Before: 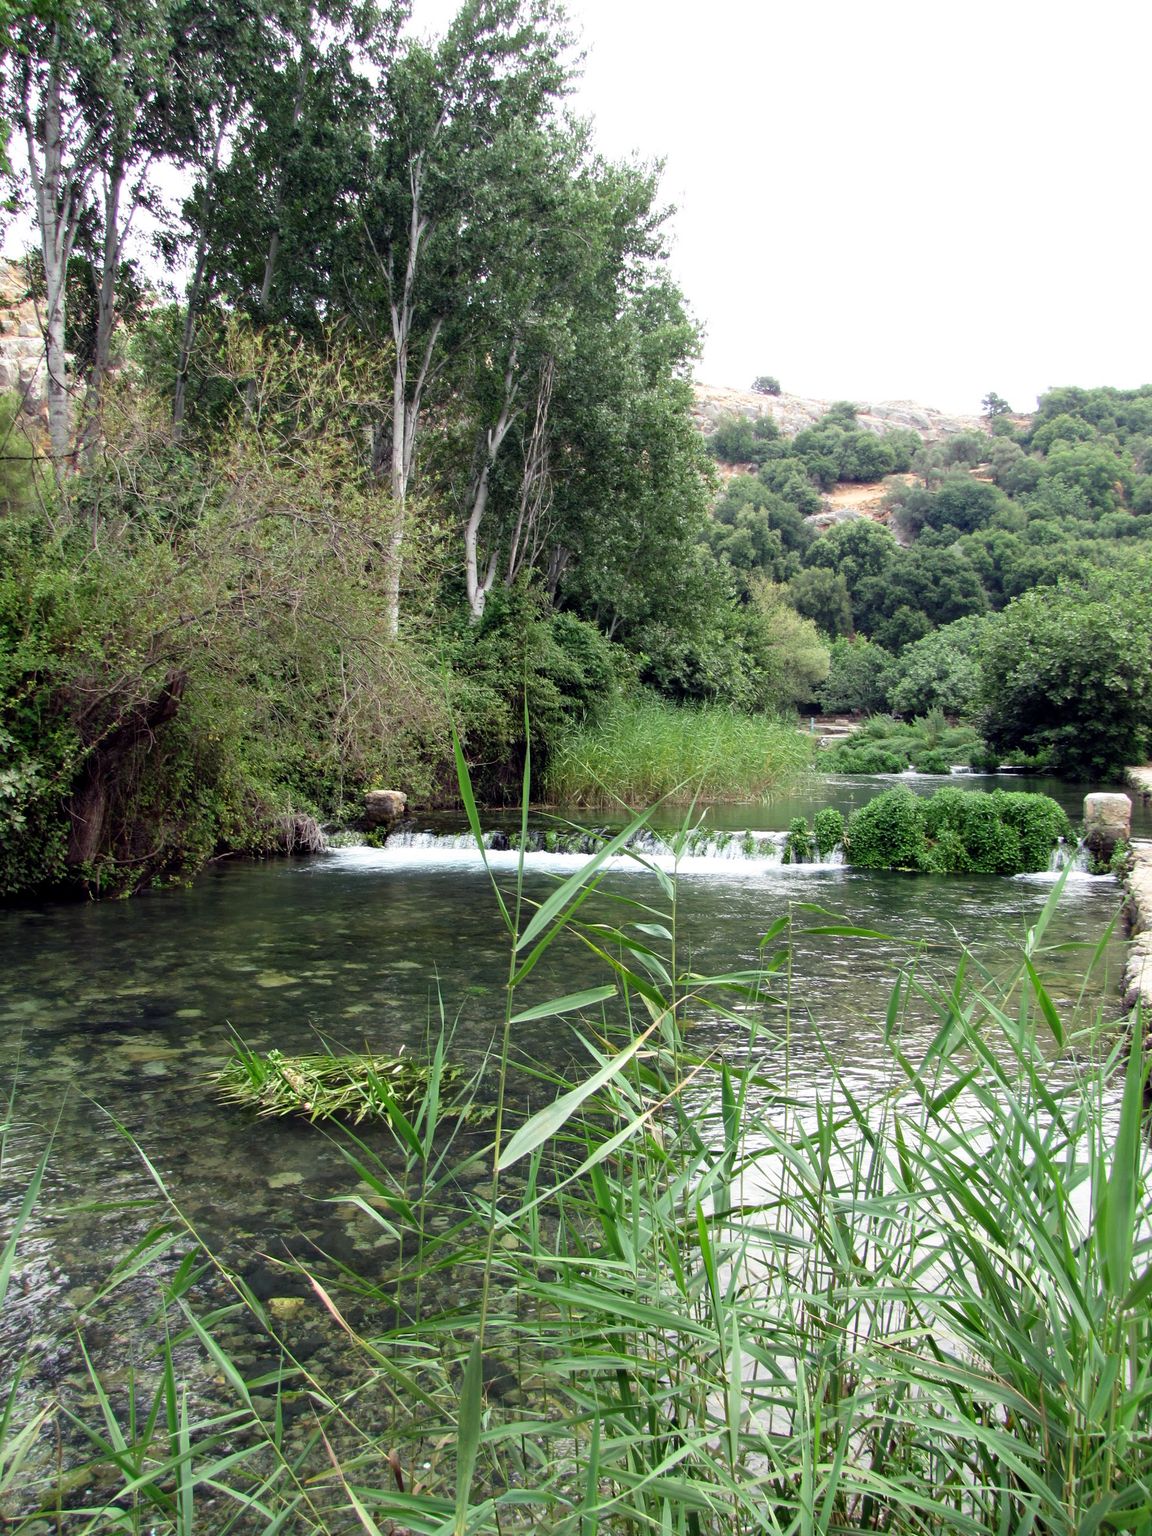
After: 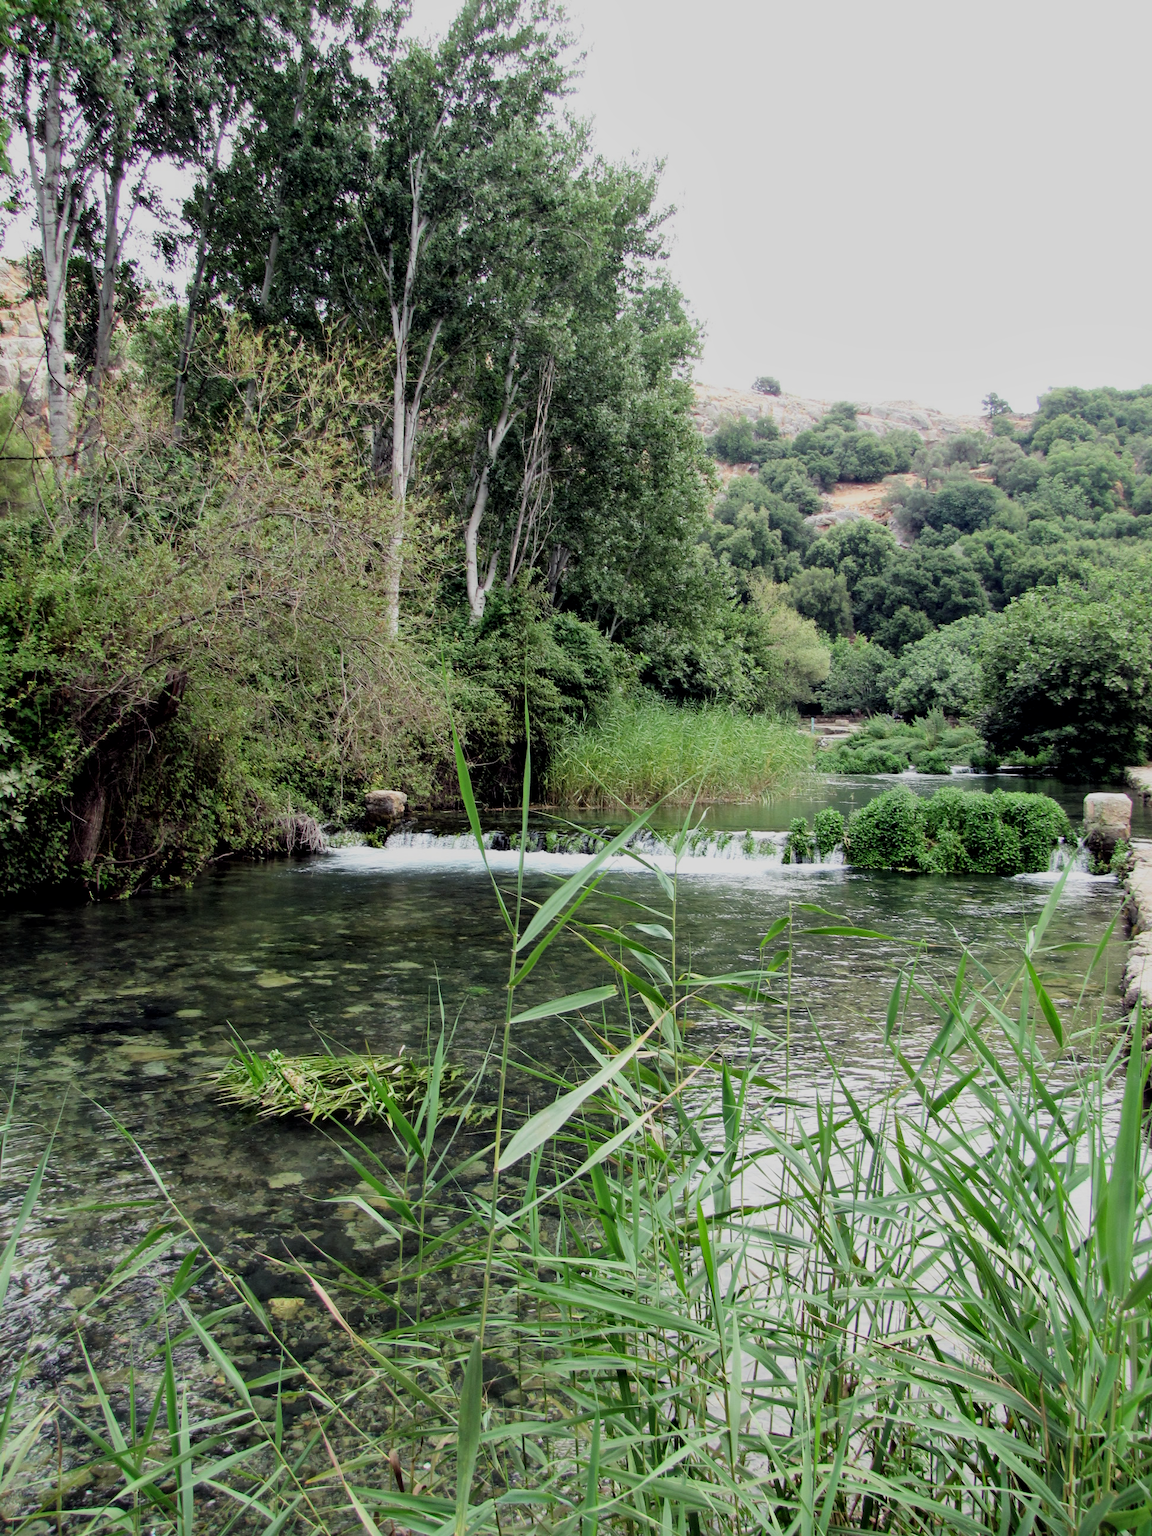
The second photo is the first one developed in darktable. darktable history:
exposure: compensate exposure bias true, compensate highlight preservation false
local contrast: mode bilateral grid, contrast 21, coarseness 49, detail 120%, midtone range 0.2
filmic rgb: black relative exposure -7.65 EV, white relative exposure 4.56 EV, hardness 3.61
